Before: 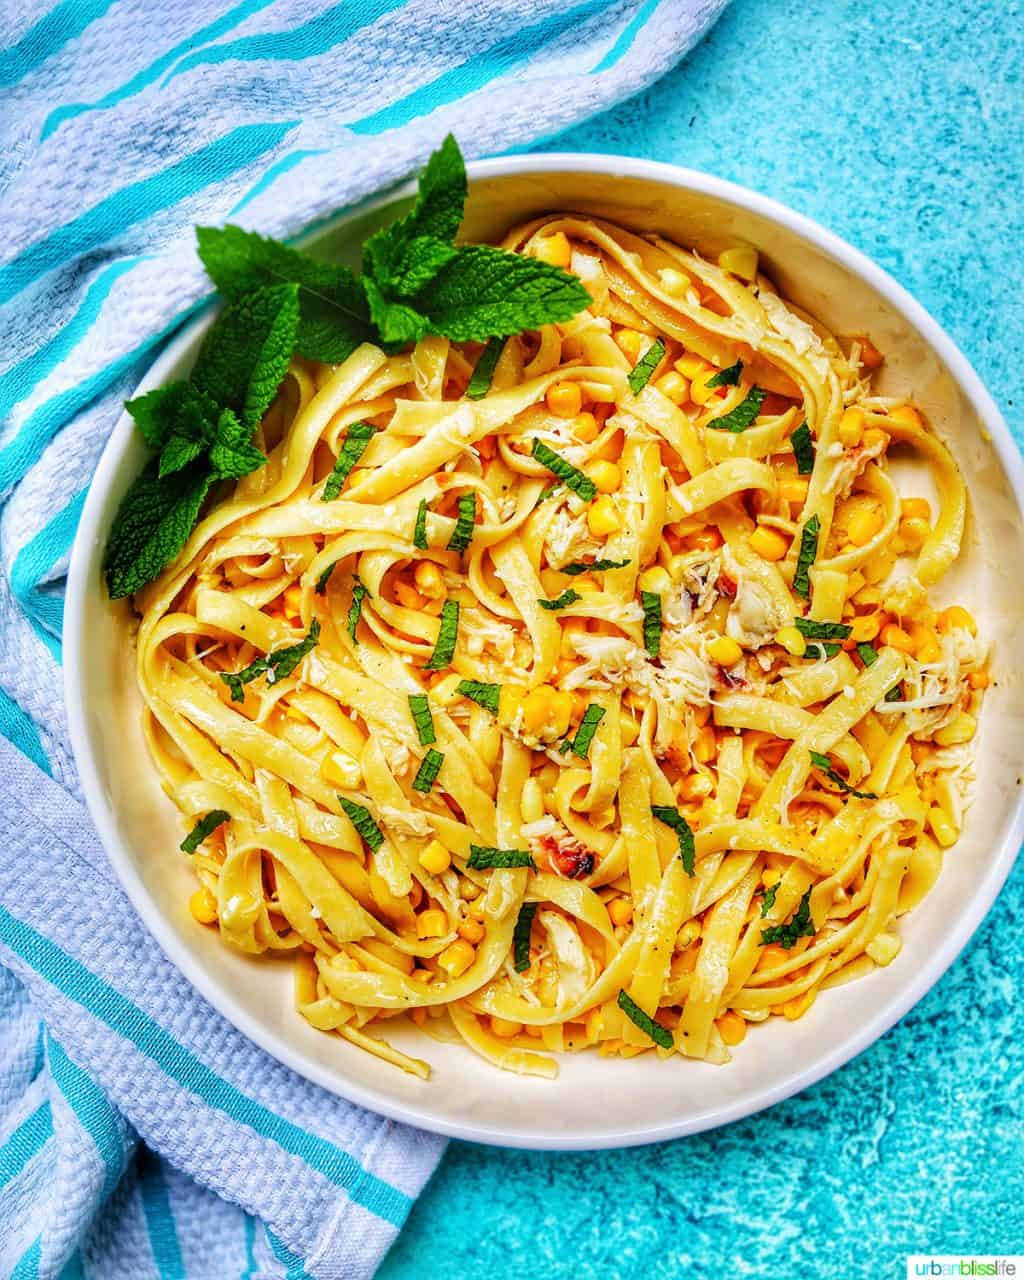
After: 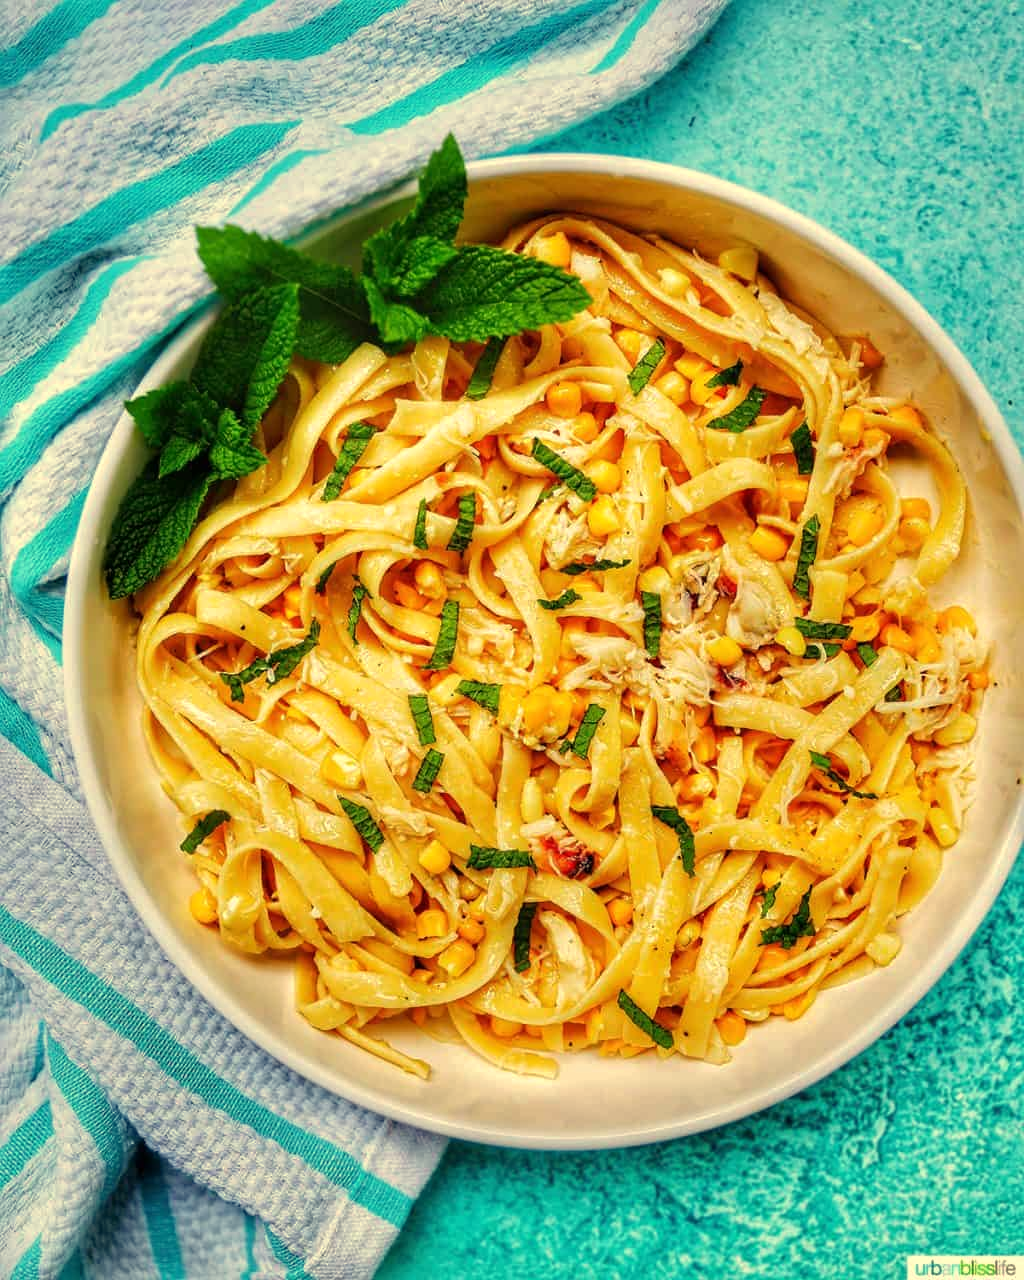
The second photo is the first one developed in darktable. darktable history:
white balance: red 1.08, blue 0.791
base curve: curves: ch0 [(0, 0) (0.74, 0.67) (1, 1)]
